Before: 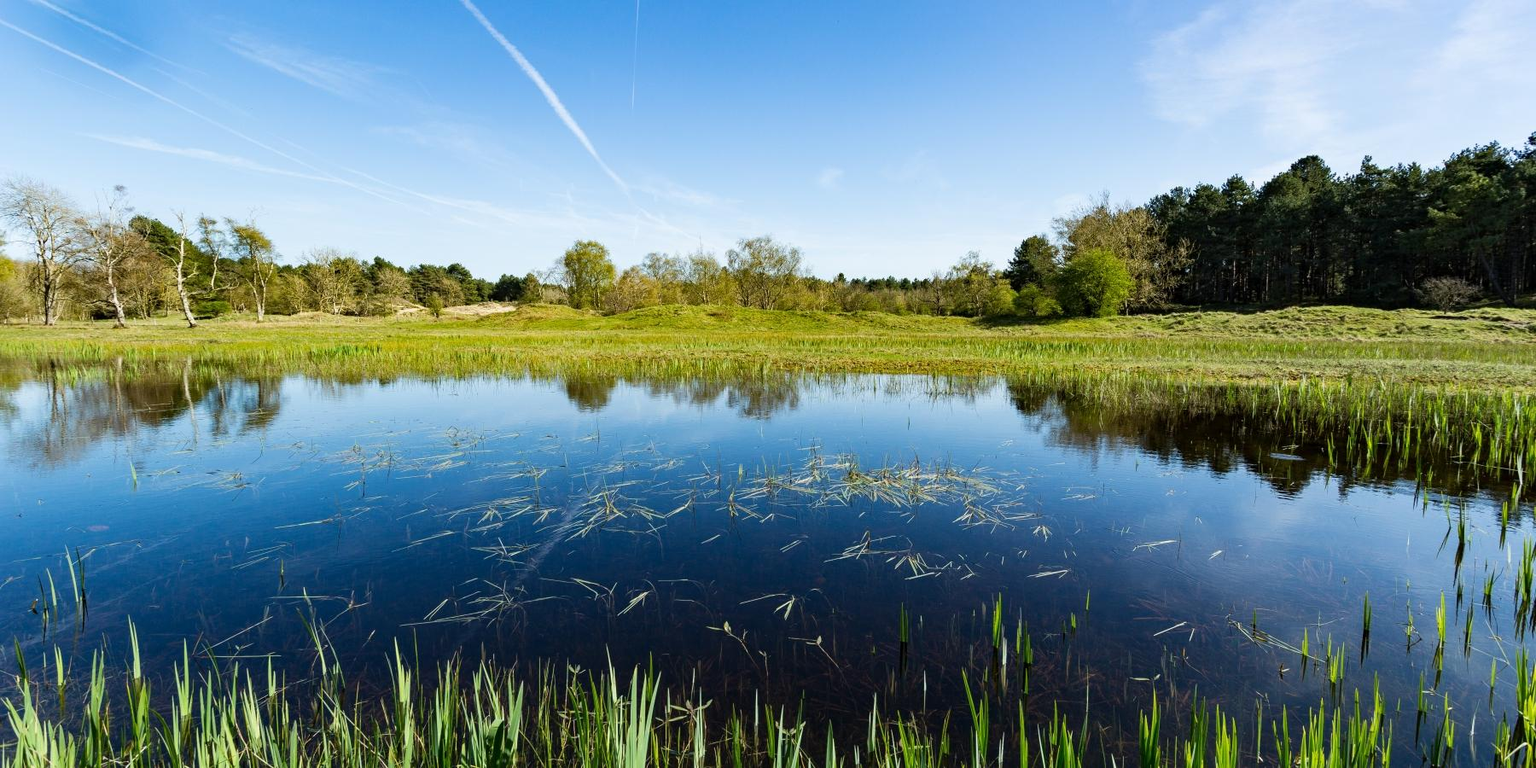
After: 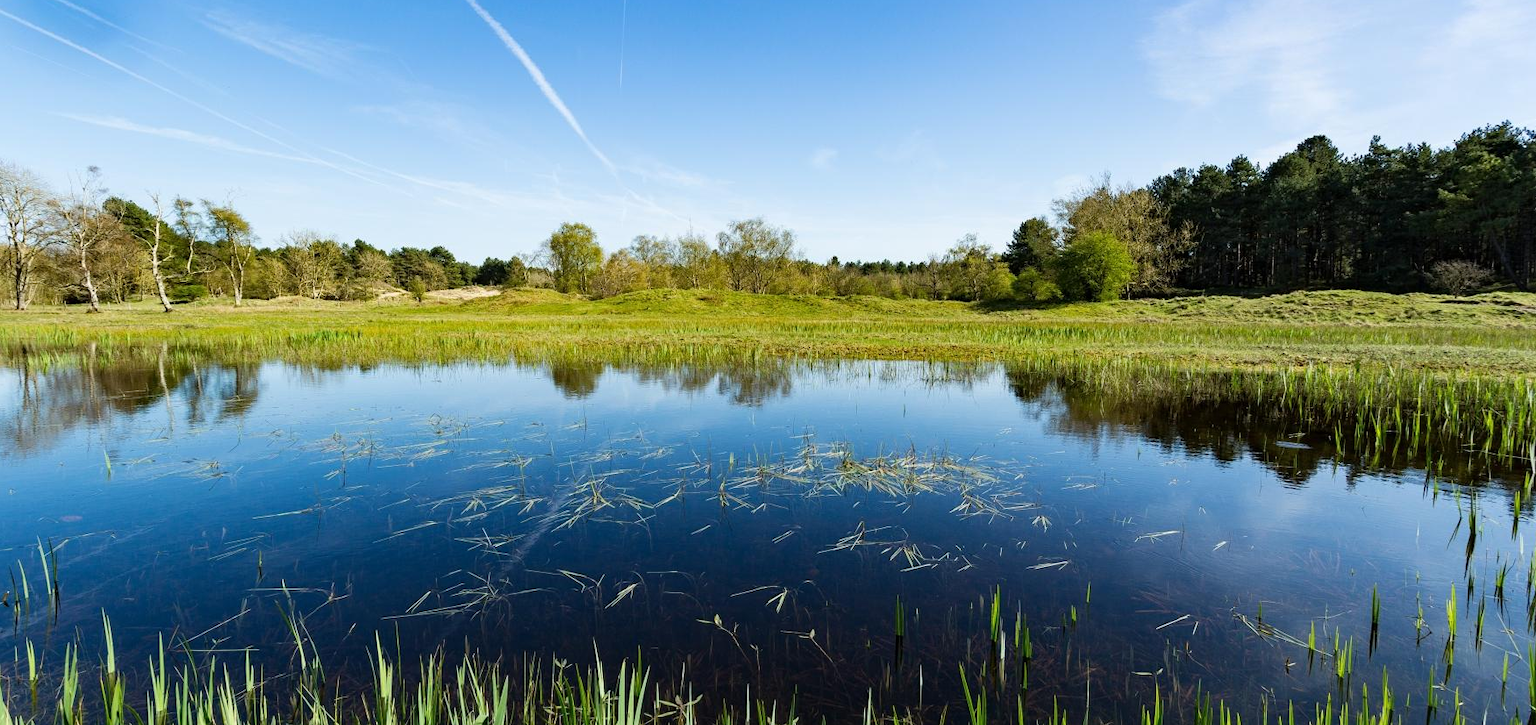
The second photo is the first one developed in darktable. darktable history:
crop: left 1.931%, top 3.113%, right 0.756%, bottom 4.902%
